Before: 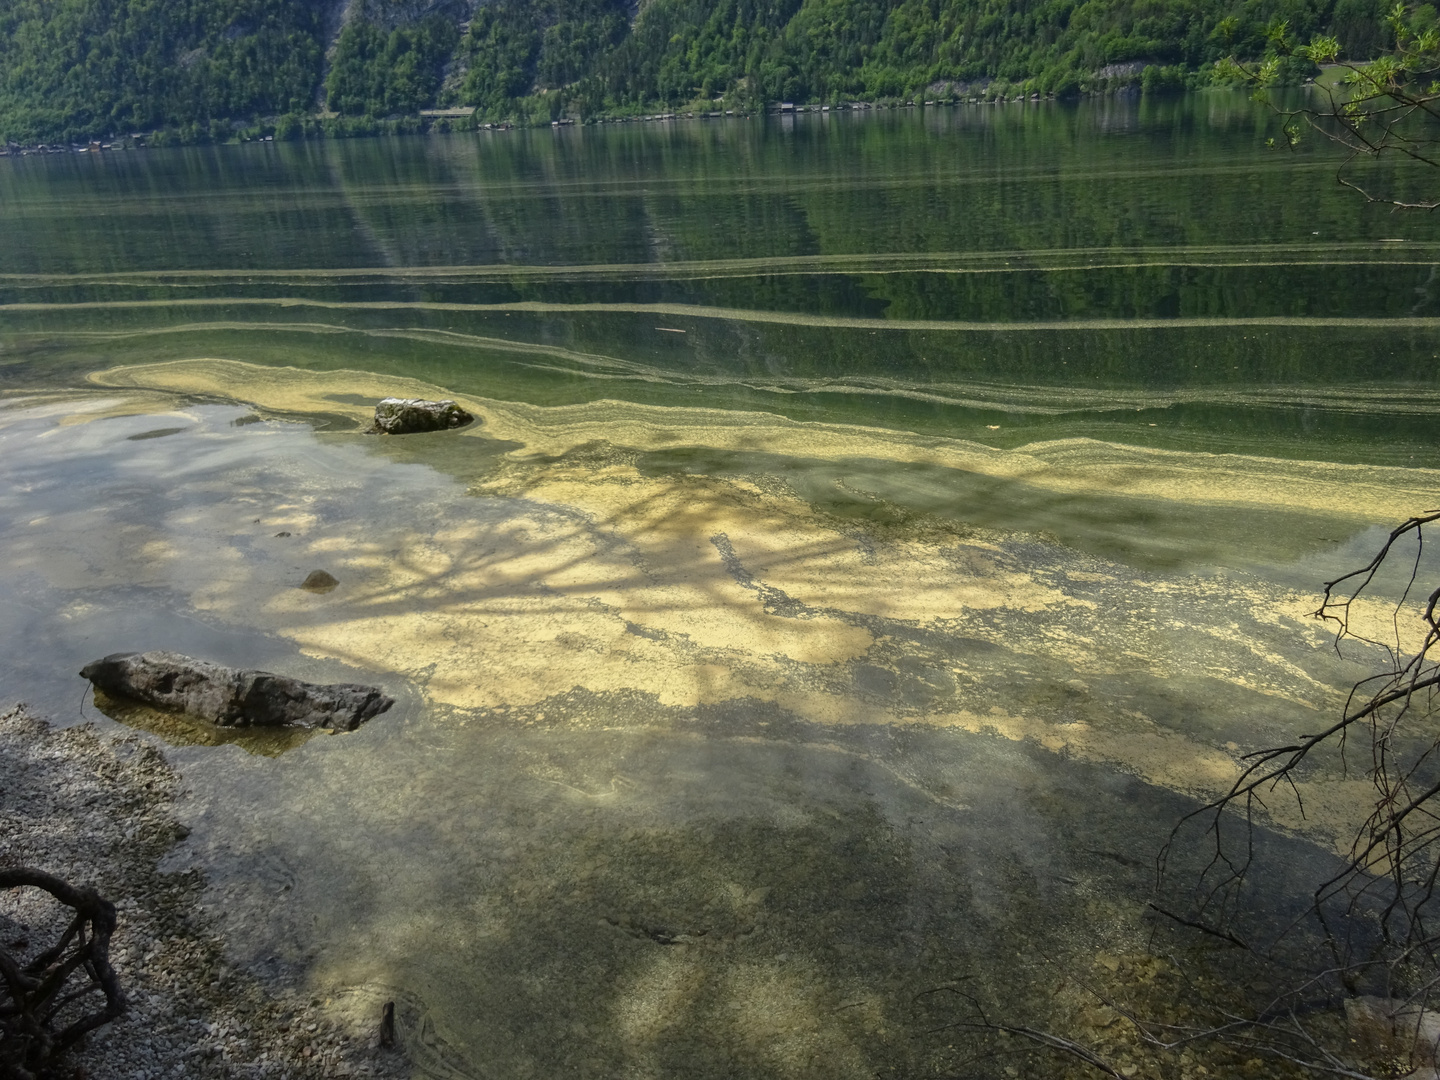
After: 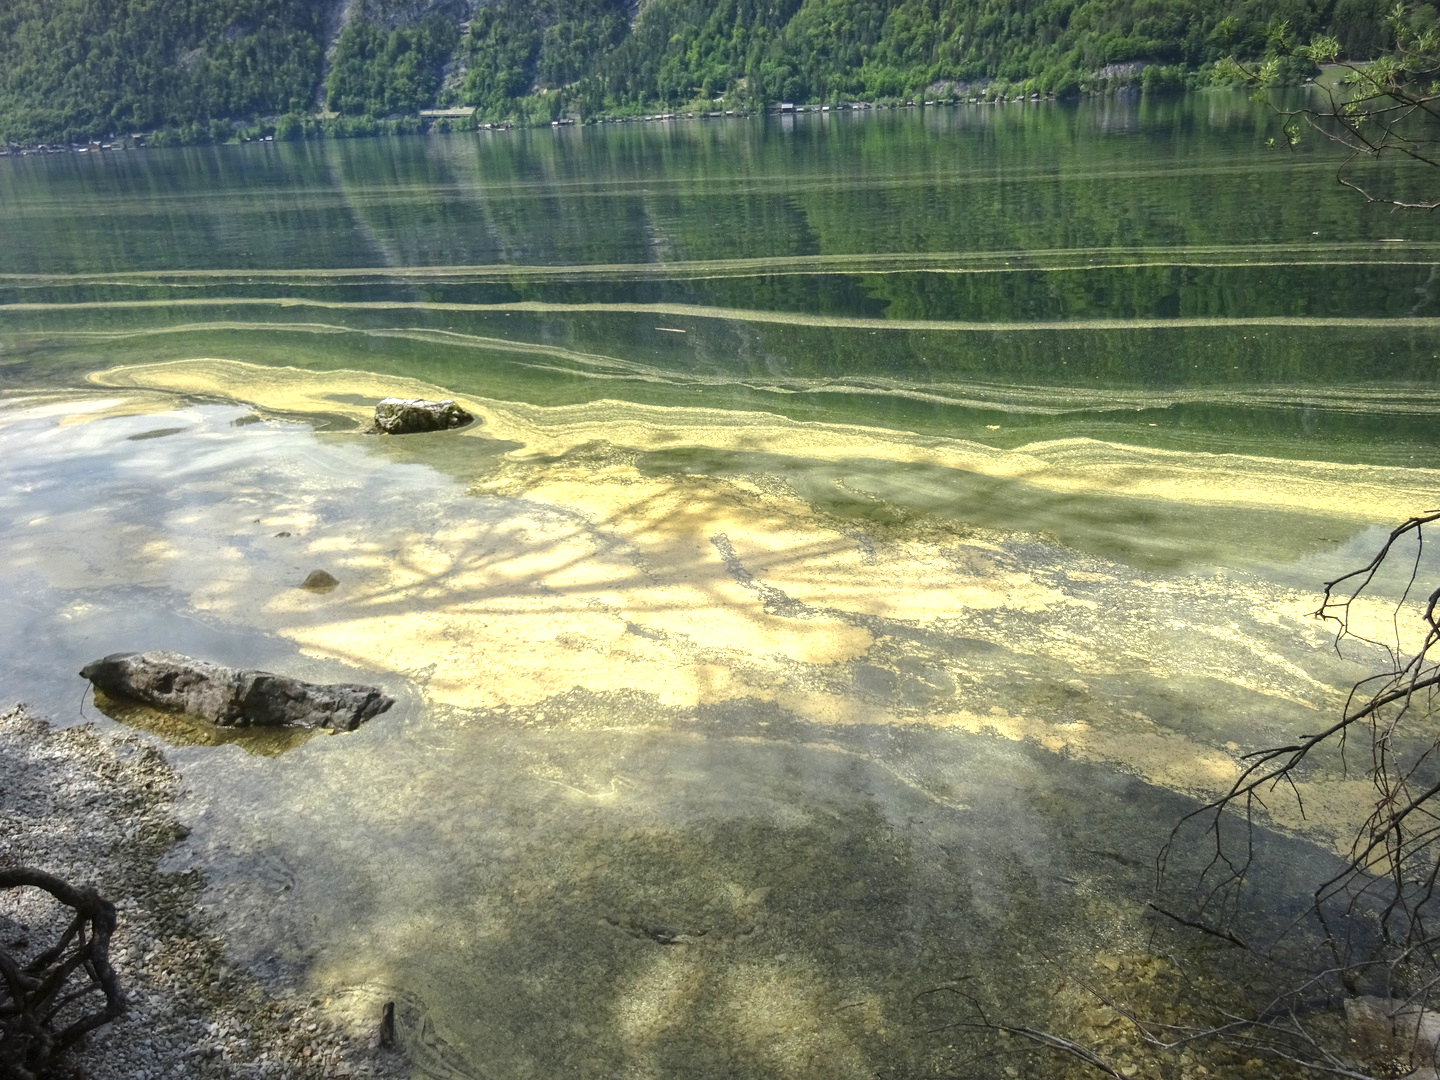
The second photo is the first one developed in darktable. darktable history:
vignetting: fall-off start 99.58%, fall-off radius 64.99%, center (-0.034, 0.142), automatic ratio true
exposure: black level correction 0, exposure 1 EV, compensate exposure bias true, compensate highlight preservation false
